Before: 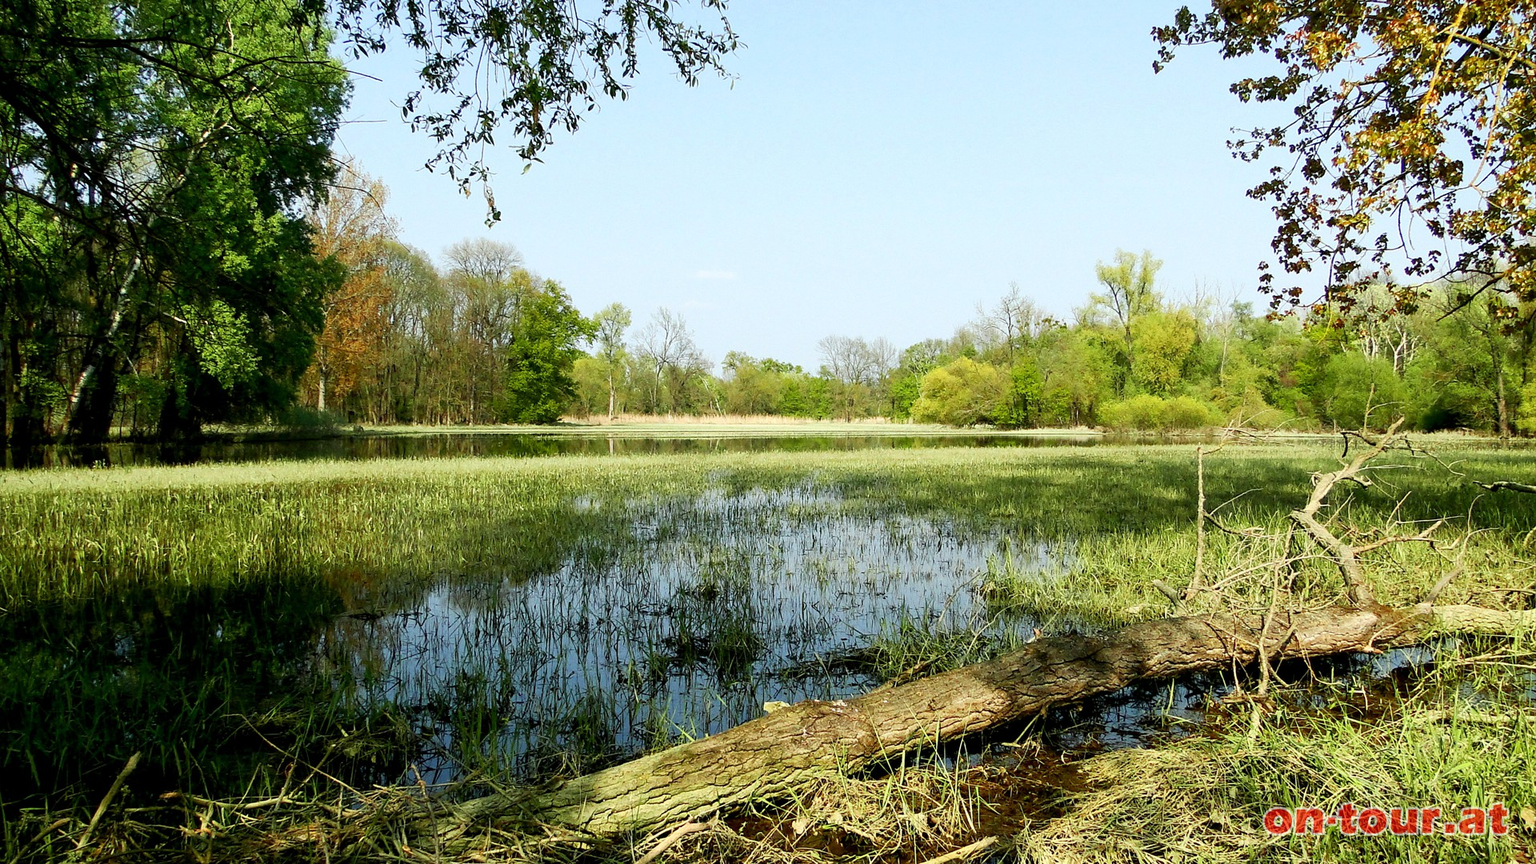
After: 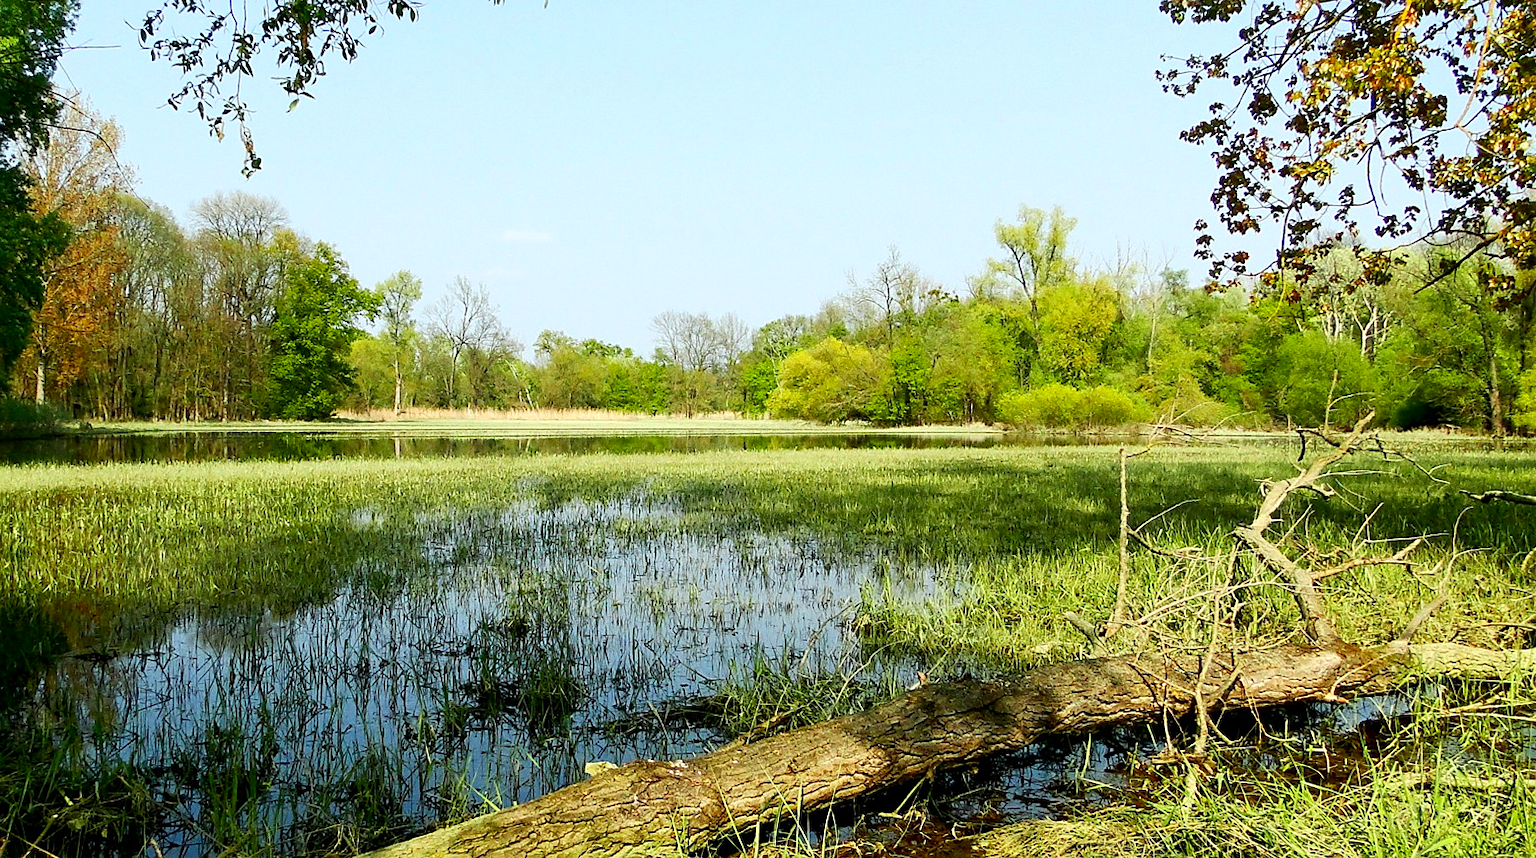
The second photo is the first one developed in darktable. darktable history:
sharpen: amount 0.216
crop: left 18.852%, top 9.646%, right 0.001%, bottom 9.684%
contrast brightness saturation: contrast 0.084, saturation 0.202
